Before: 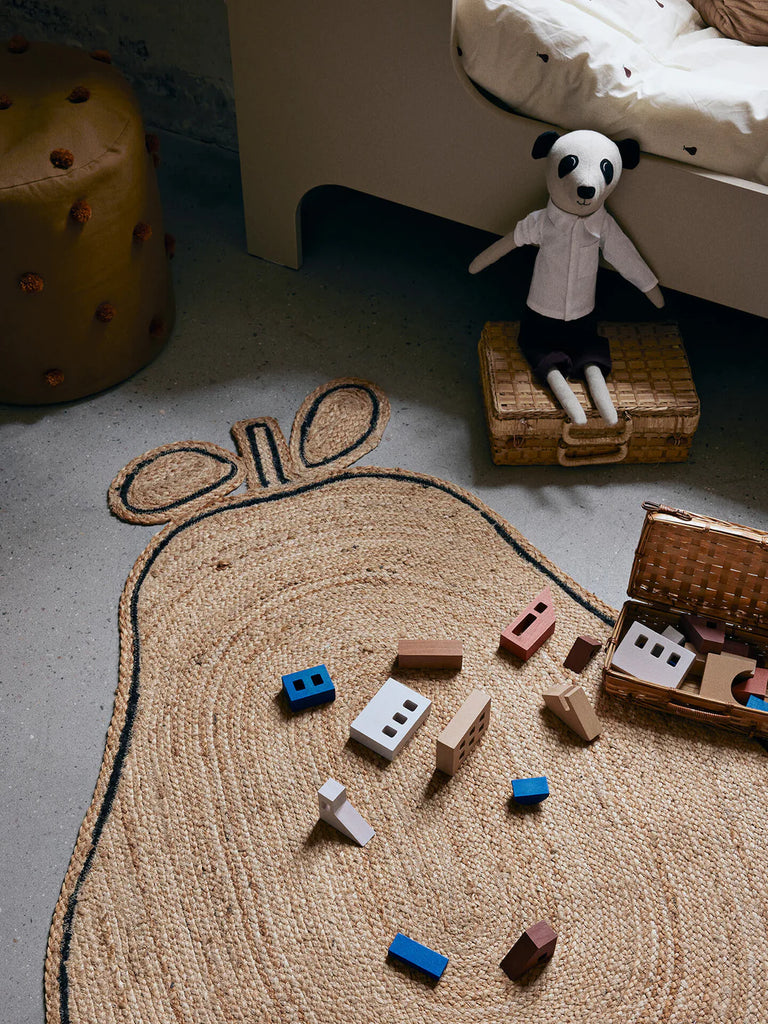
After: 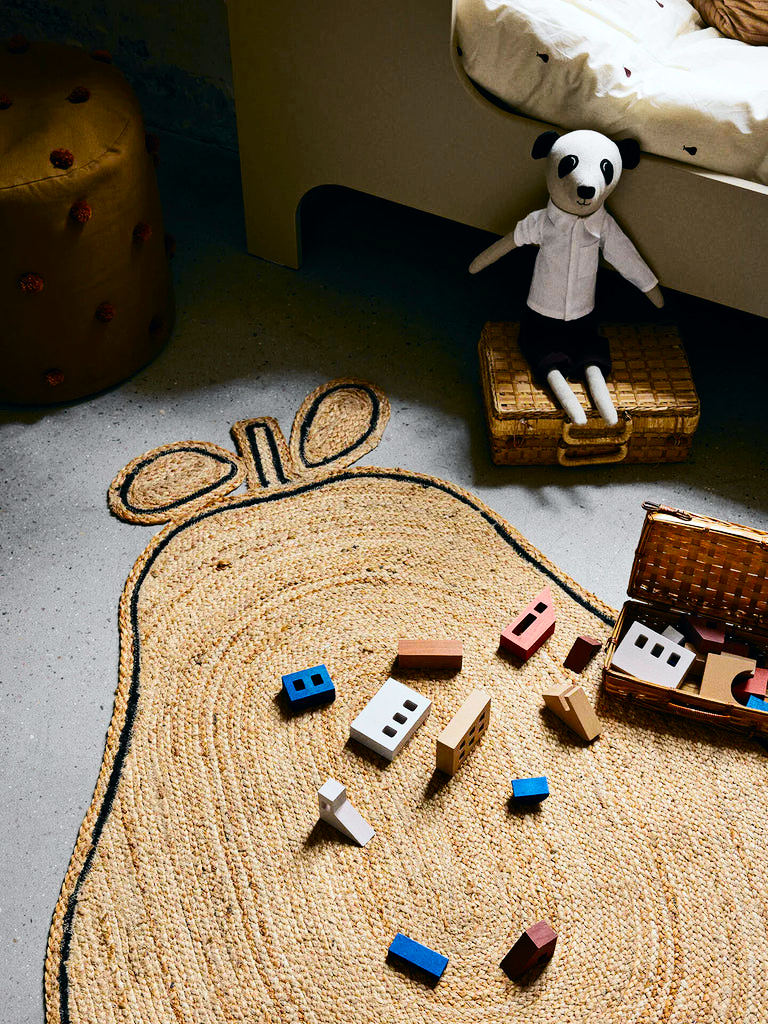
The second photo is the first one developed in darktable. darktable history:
tone curve: curves: ch0 [(0, 0) (0.11, 0.081) (0.256, 0.259) (0.398, 0.475) (0.498, 0.611) (0.65, 0.757) (0.835, 0.883) (1, 0.961)]; ch1 [(0, 0) (0.346, 0.307) (0.408, 0.369) (0.453, 0.457) (0.482, 0.479) (0.502, 0.498) (0.521, 0.51) (0.553, 0.554) (0.618, 0.65) (0.693, 0.727) (1, 1)]; ch2 [(0, 0) (0.358, 0.362) (0.434, 0.46) (0.485, 0.494) (0.5, 0.494) (0.511, 0.508) (0.537, 0.55) (0.579, 0.599) (0.621, 0.693) (1, 1)], color space Lab, independent channels, preserve colors none
color balance rgb: shadows lift › luminance -20%, power › hue 72.24°, highlights gain › luminance 15%, global offset › hue 171.6°, perceptual saturation grading › global saturation 14.09%, perceptual saturation grading › highlights -25%, perceptual saturation grading › shadows 25%, global vibrance 25%, contrast 10%
